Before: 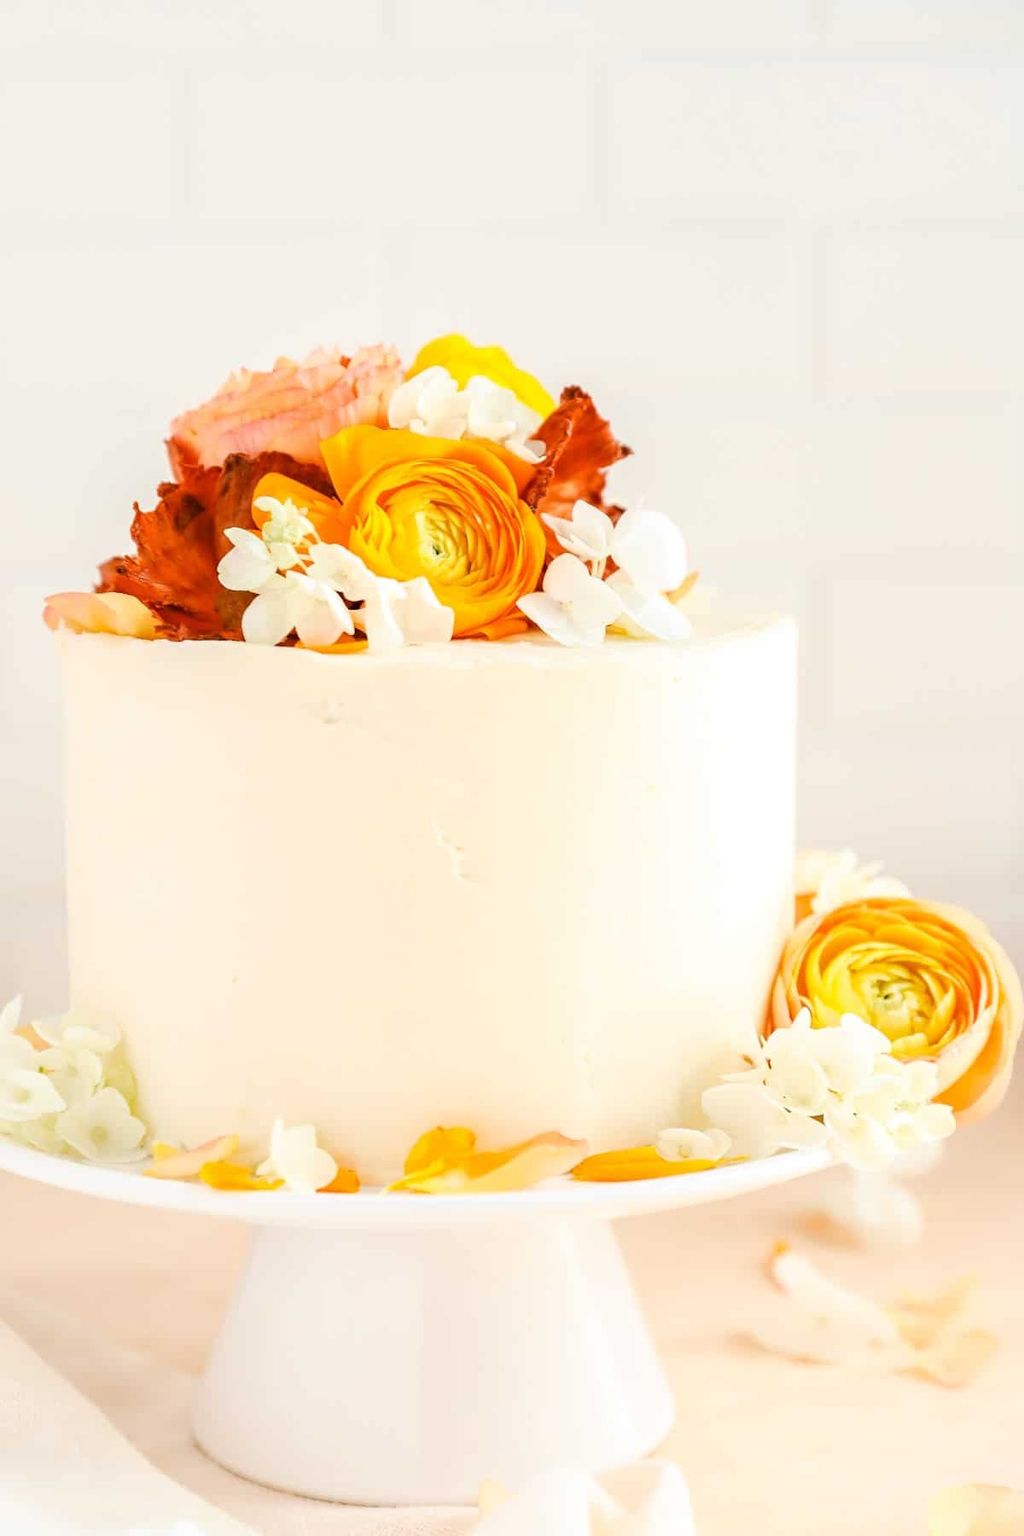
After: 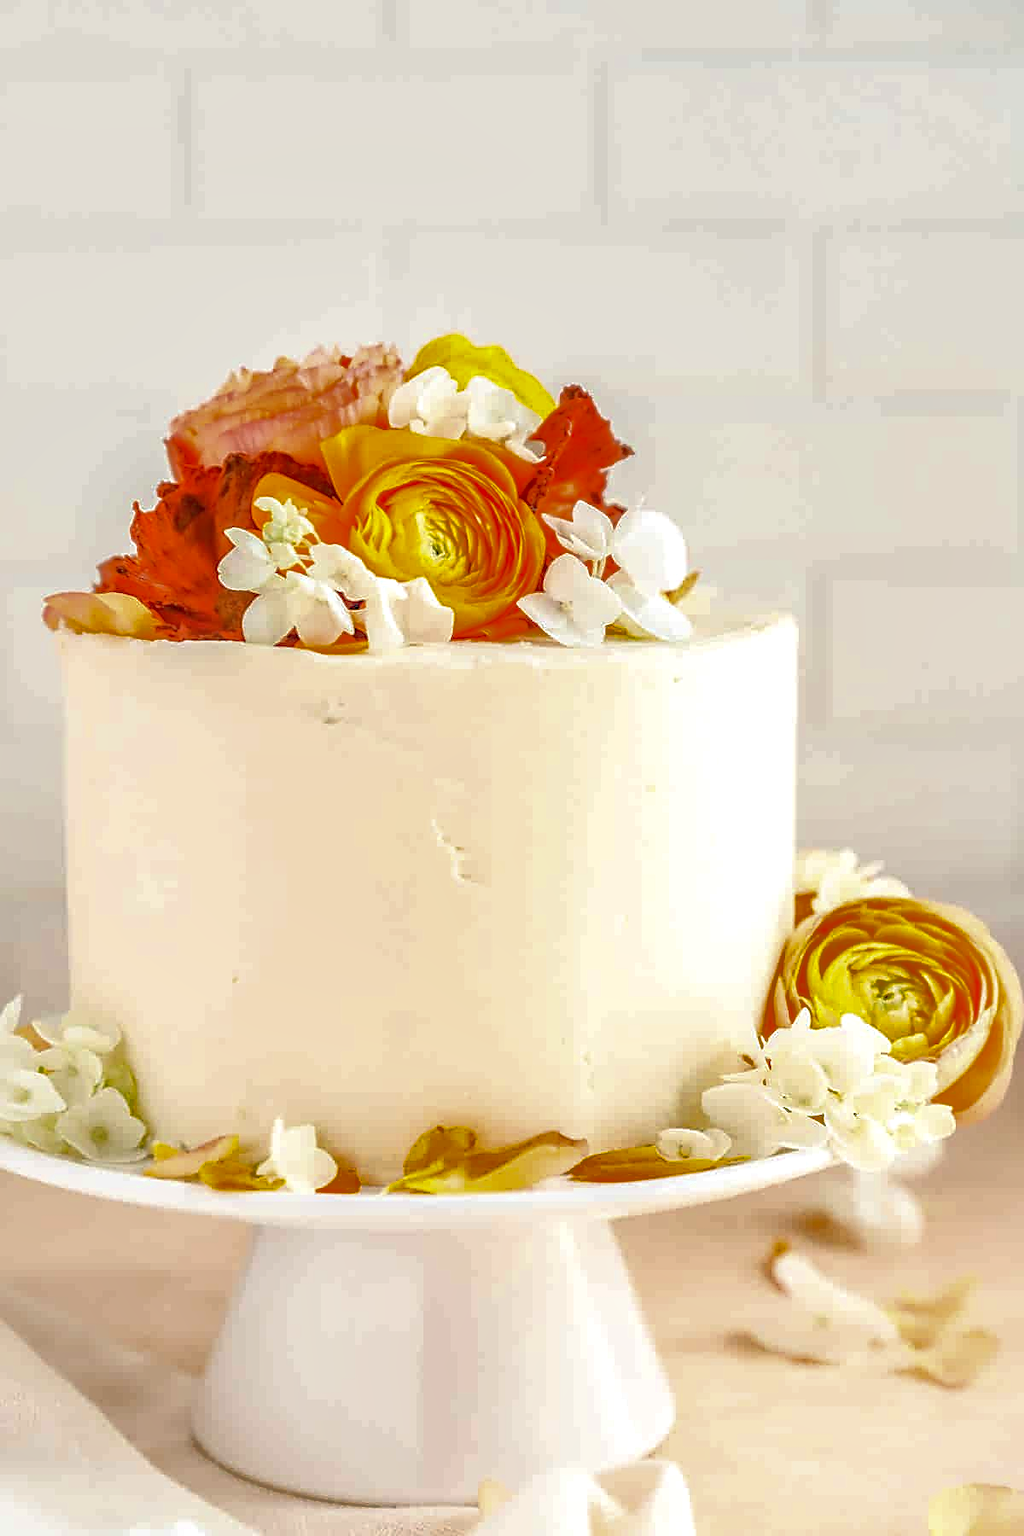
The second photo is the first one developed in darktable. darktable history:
color zones: curves: ch0 [(0.25, 0.5) (0.423, 0.5) (0.443, 0.5) (0.521, 0.756) (0.568, 0.5) (0.576, 0.5) (0.75, 0.5)]; ch1 [(0.25, 0.5) (0.423, 0.5) (0.443, 0.5) (0.539, 0.873) (0.624, 0.565) (0.631, 0.5) (0.75, 0.5)]
shadows and highlights: shadows 60, highlights -60
sharpen: on, module defaults
local contrast: highlights 0%, shadows 0%, detail 133%
